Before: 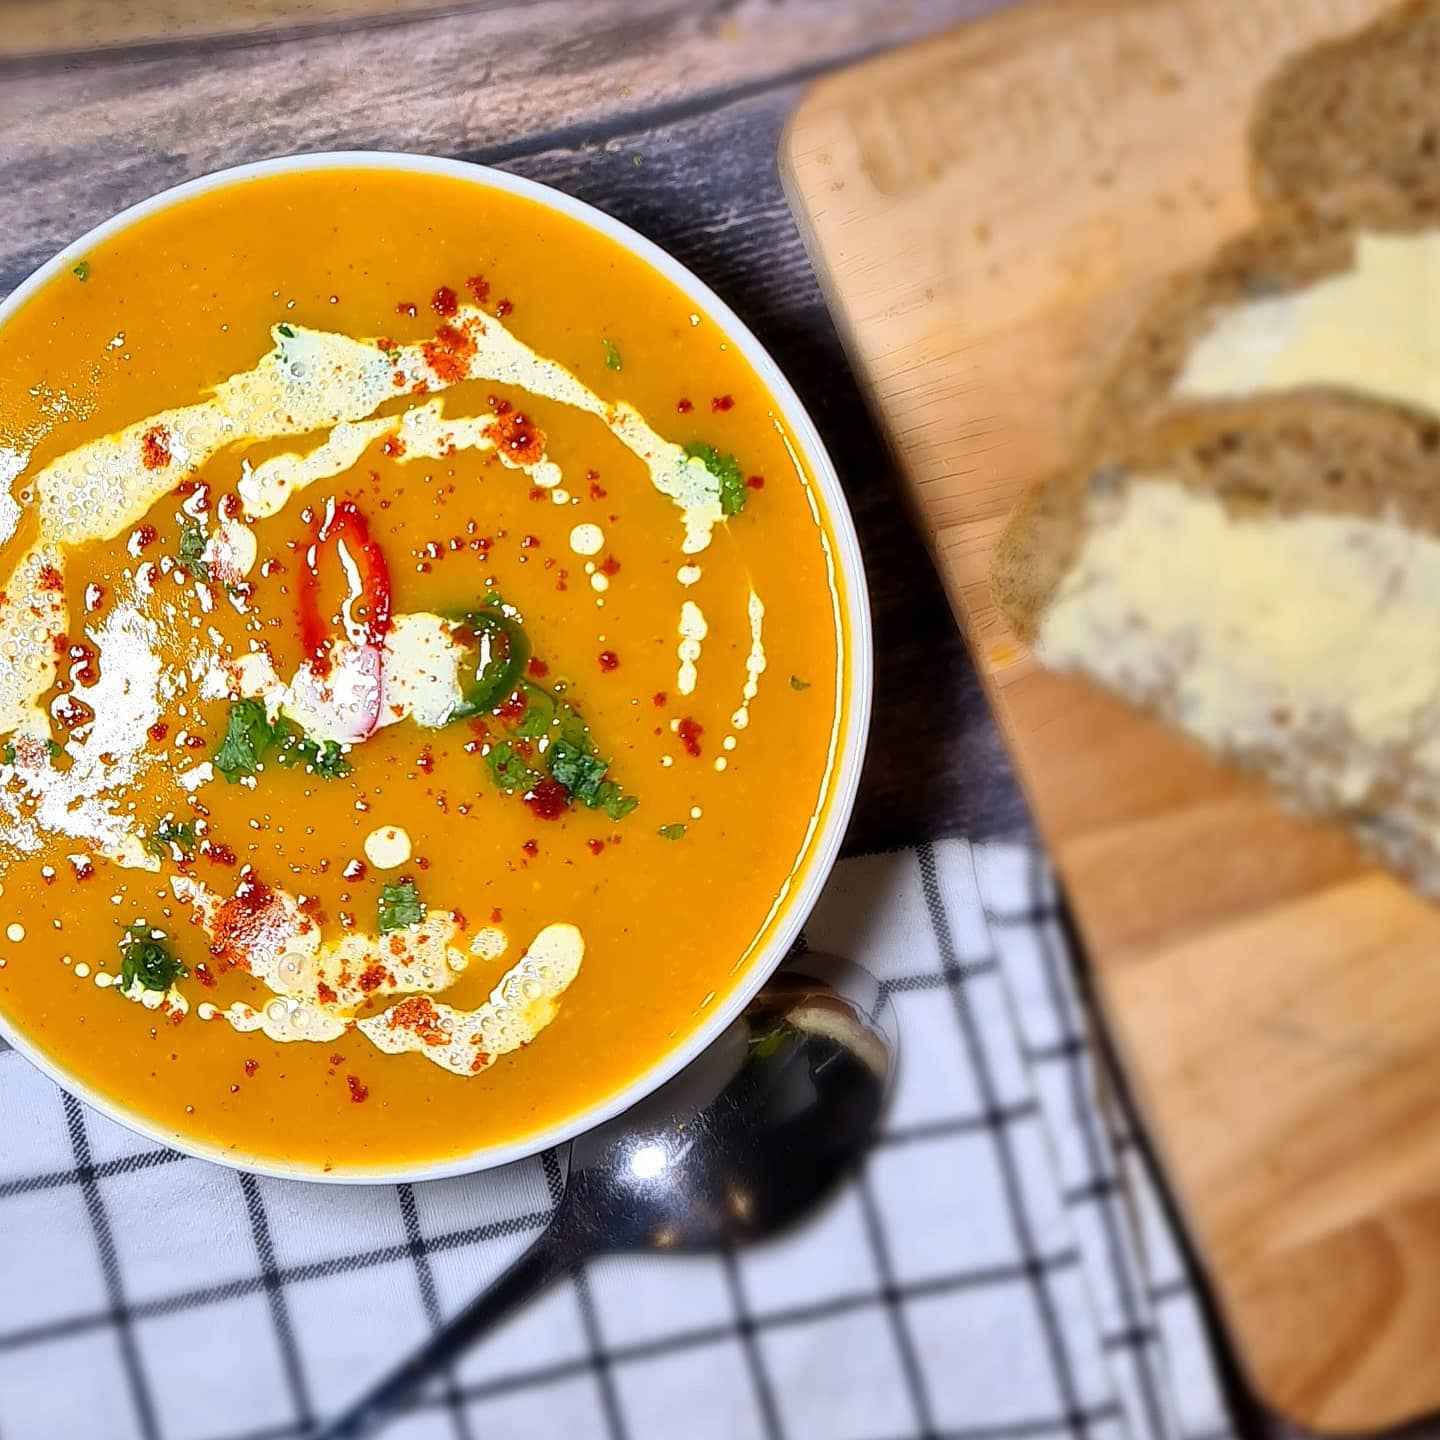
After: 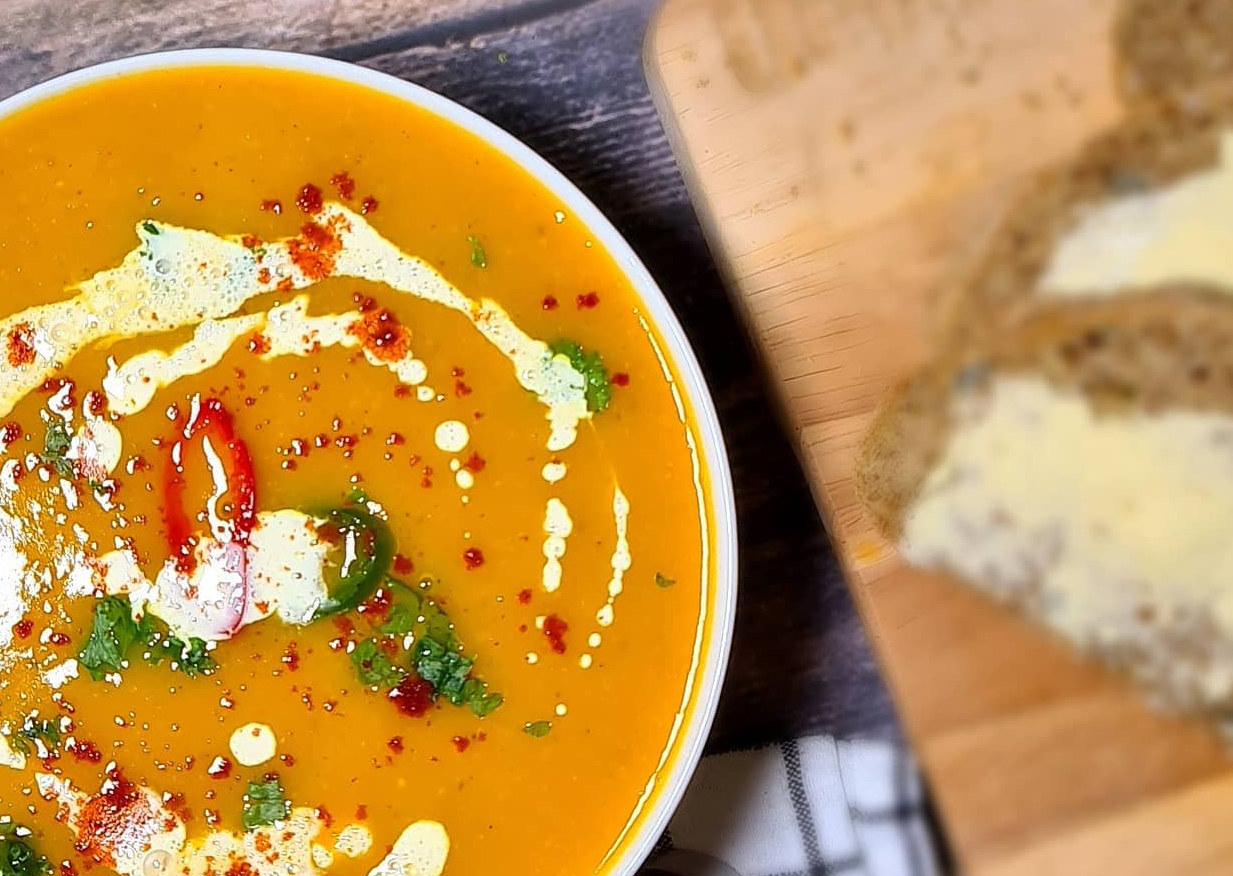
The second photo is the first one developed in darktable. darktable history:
crop and rotate: left 9.392%, top 7.162%, right 4.938%, bottom 31.962%
